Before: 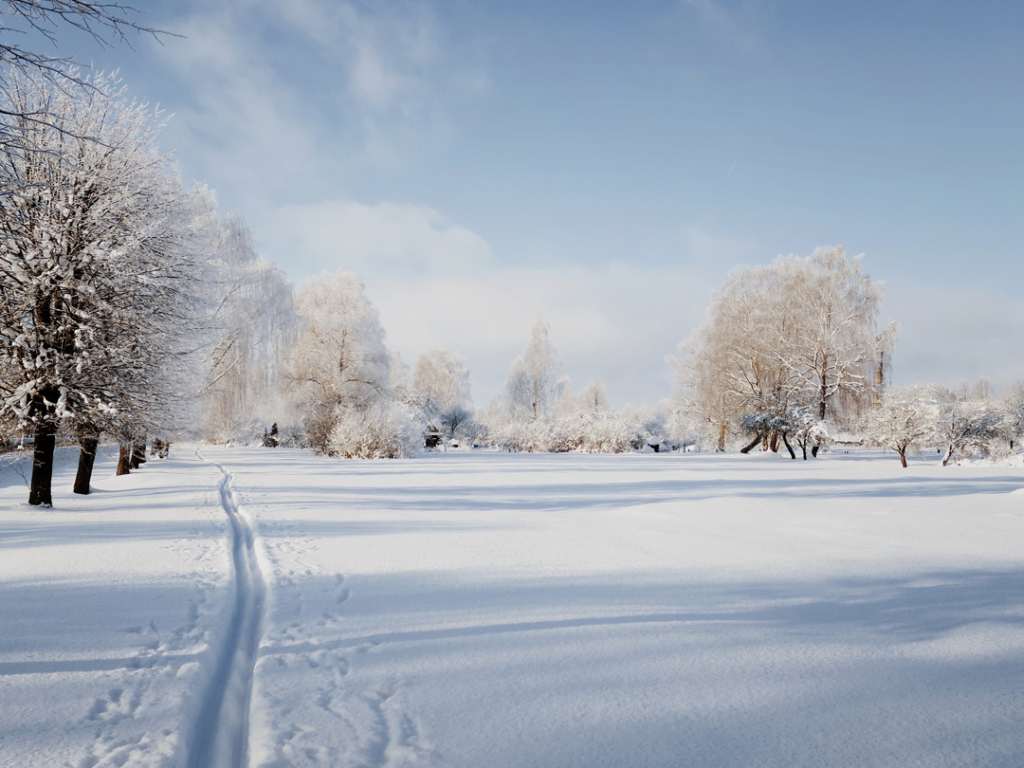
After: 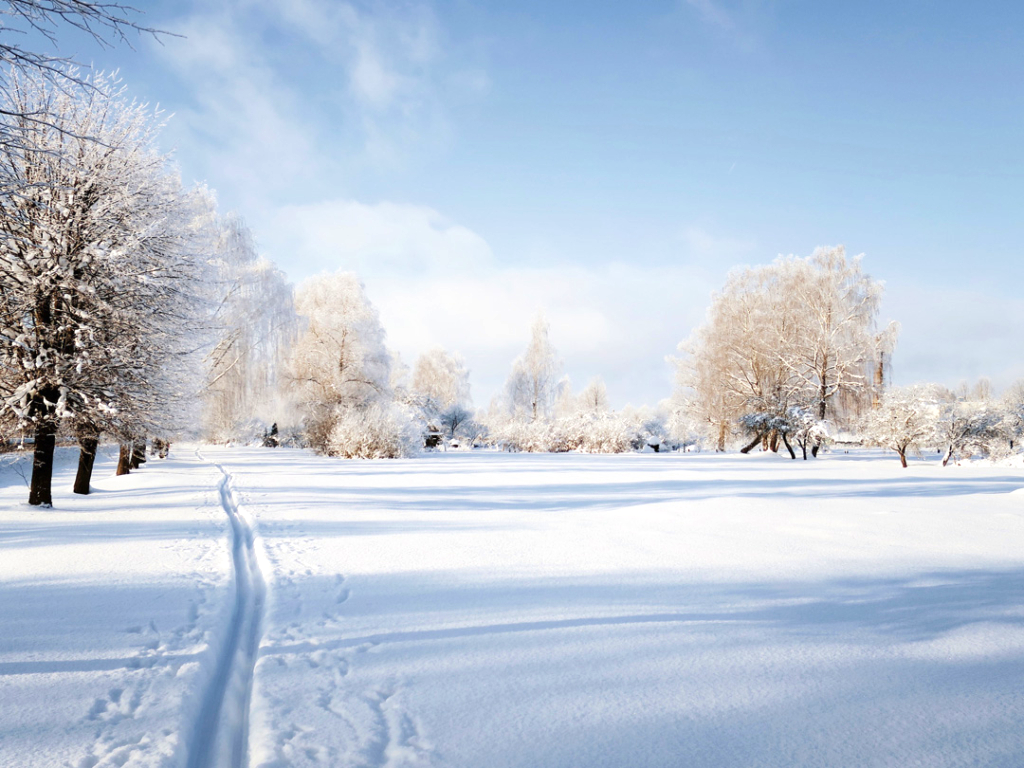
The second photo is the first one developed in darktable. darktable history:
exposure: black level correction 0, exposure 0.5 EV, compensate highlight preservation false
velvia: on, module defaults
